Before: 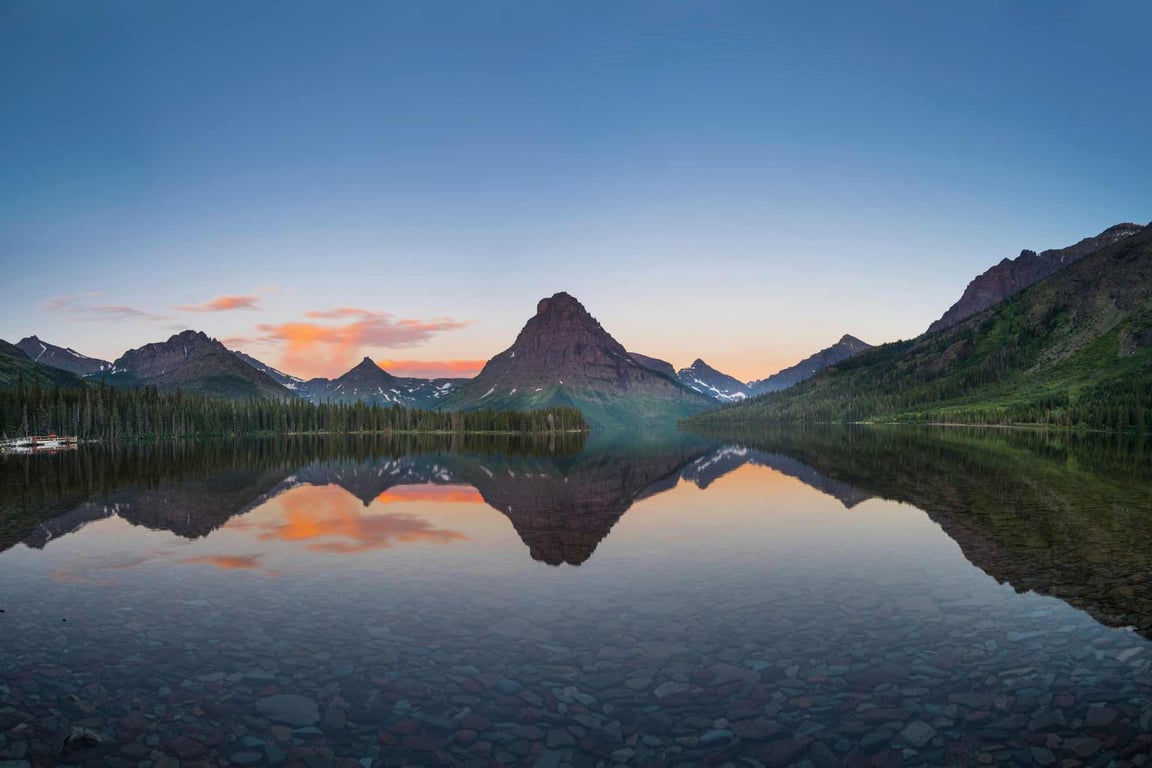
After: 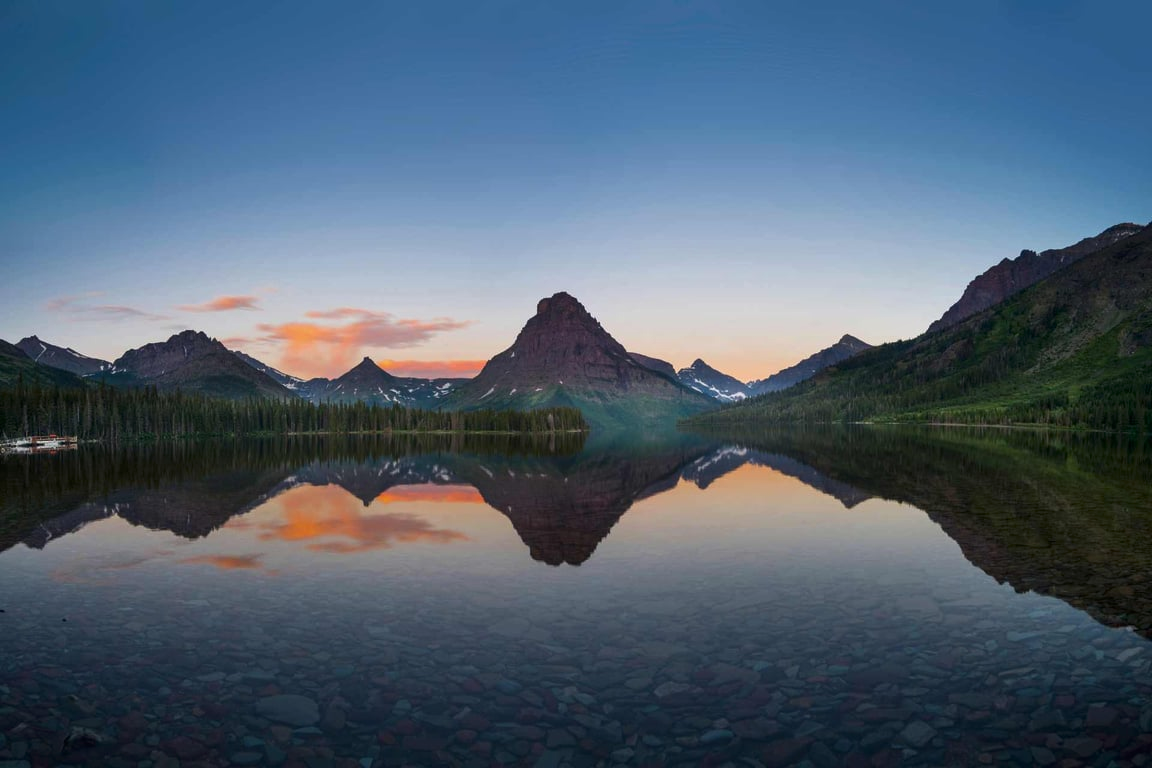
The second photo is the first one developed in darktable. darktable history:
contrast brightness saturation: brightness -0.092
tone equalizer: on, module defaults
